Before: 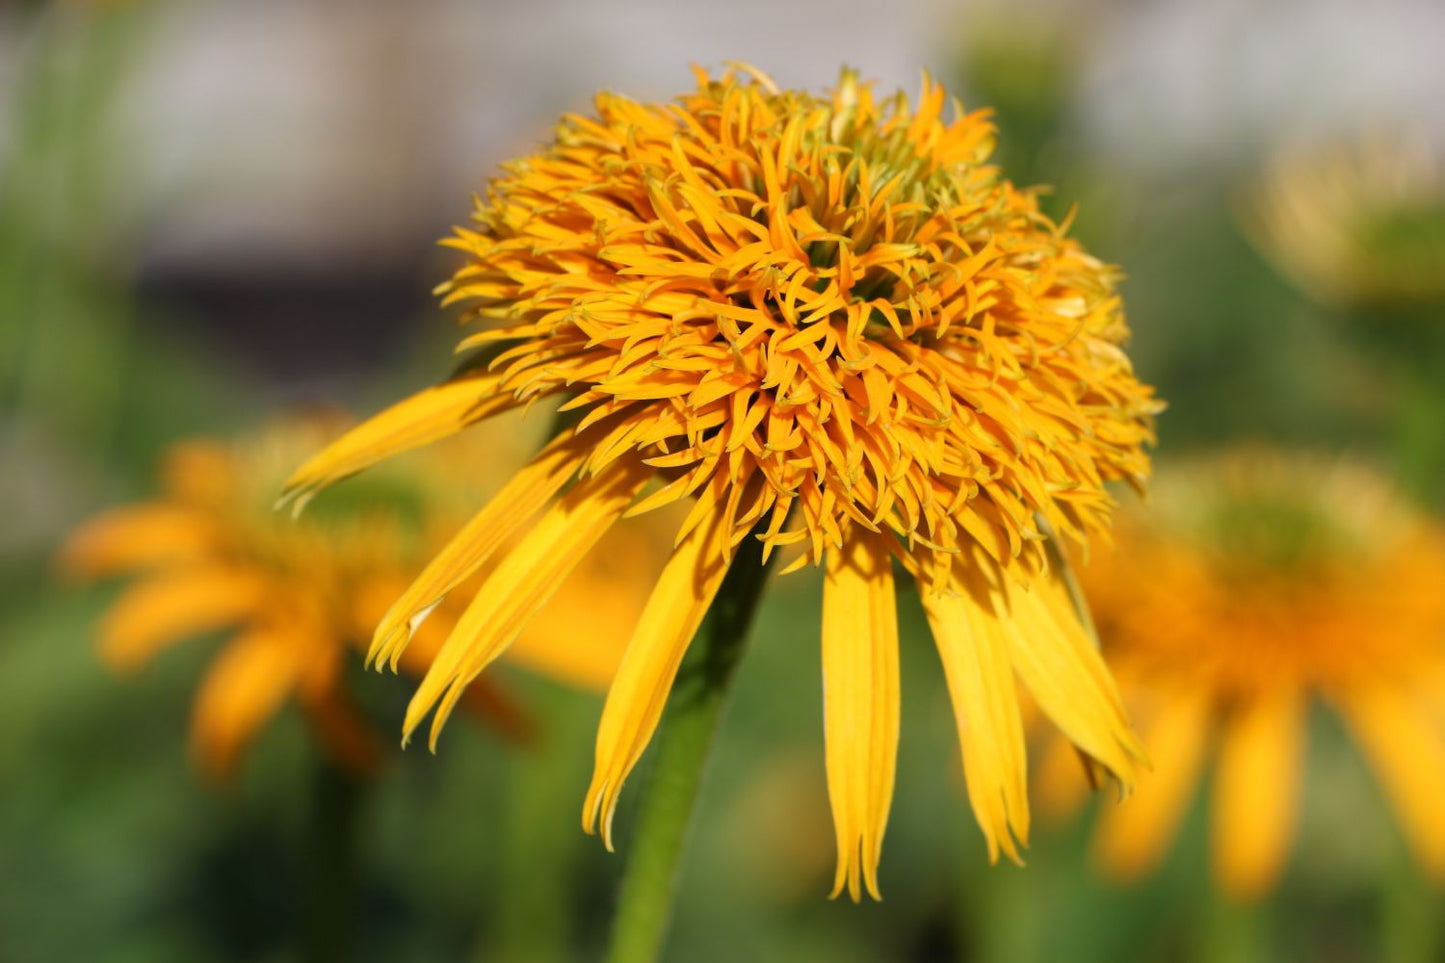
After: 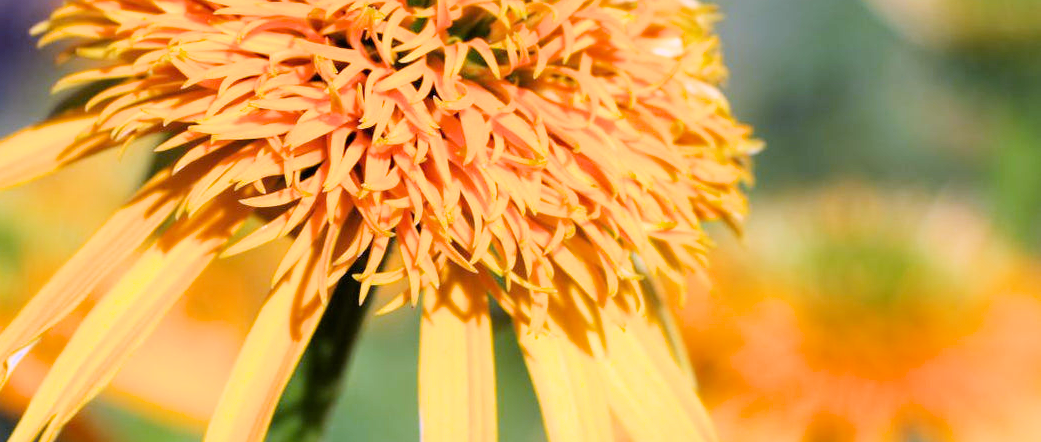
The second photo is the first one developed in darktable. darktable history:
filmic rgb: black relative exposure -7.65 EV, white relative exposure 4.56 EV, hardness 3.61, color science v6 (2022)
white balance: red 0.98, blue 1.61
color balance: gamma [0.9, 0.988, 0.975, 1.025], gain [1.05, 1, 1, 1]
crop and rotate: left 27.938%, top 27.046%, bottom 27.046%
exposure: black level correction 0.001, exposure 1.129 EV, compensate exposure bias true, compensate highlight preservation false
